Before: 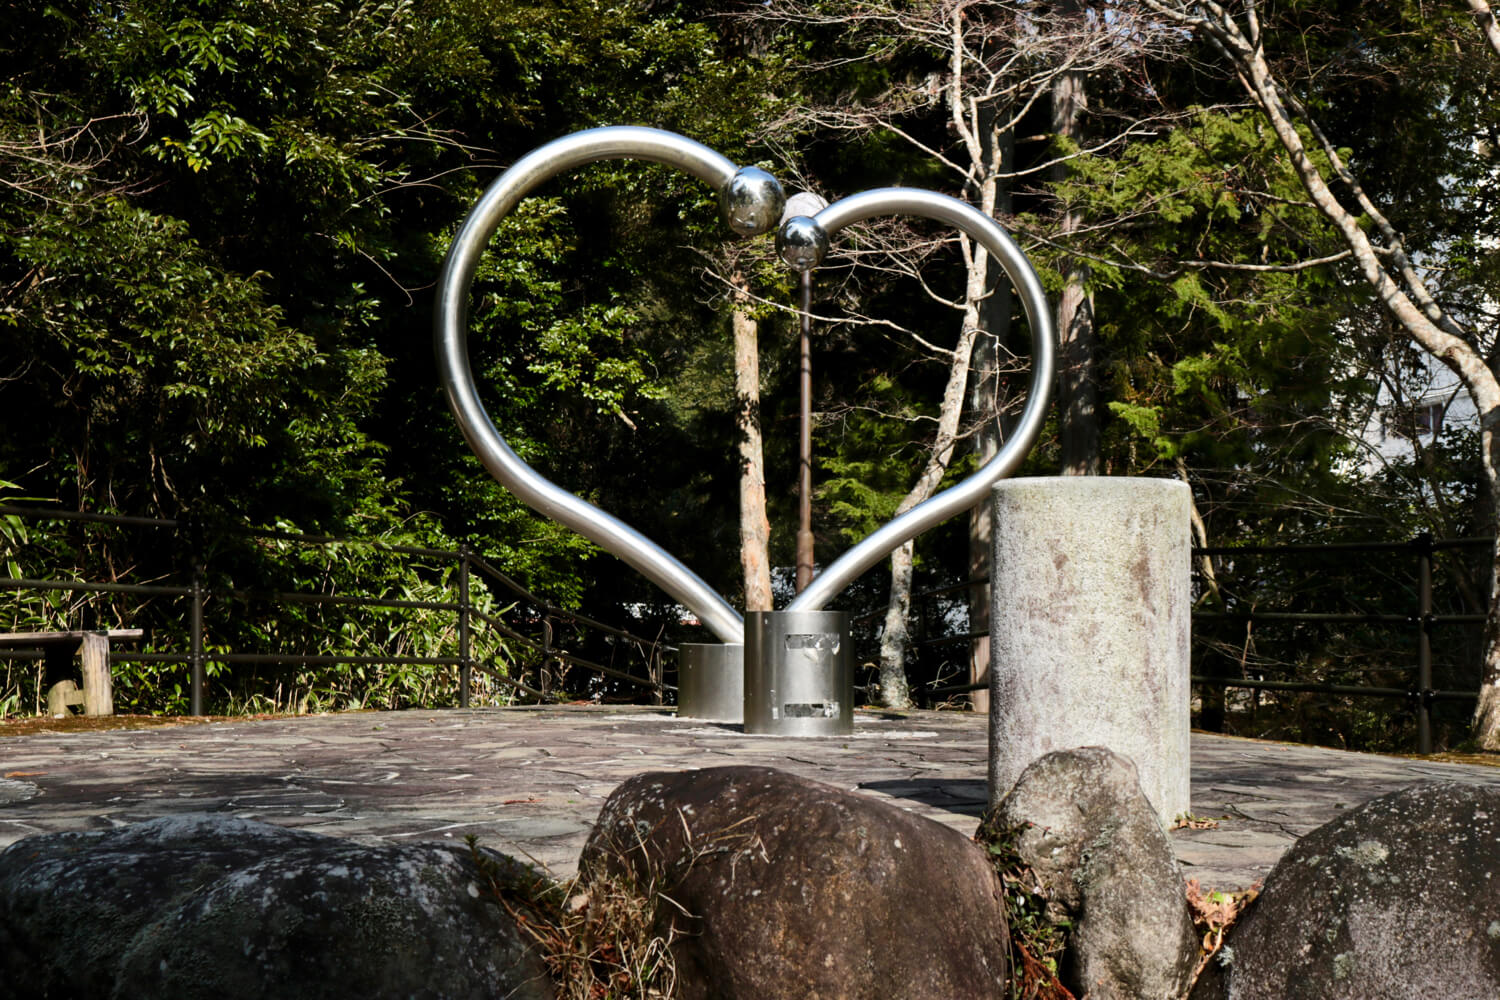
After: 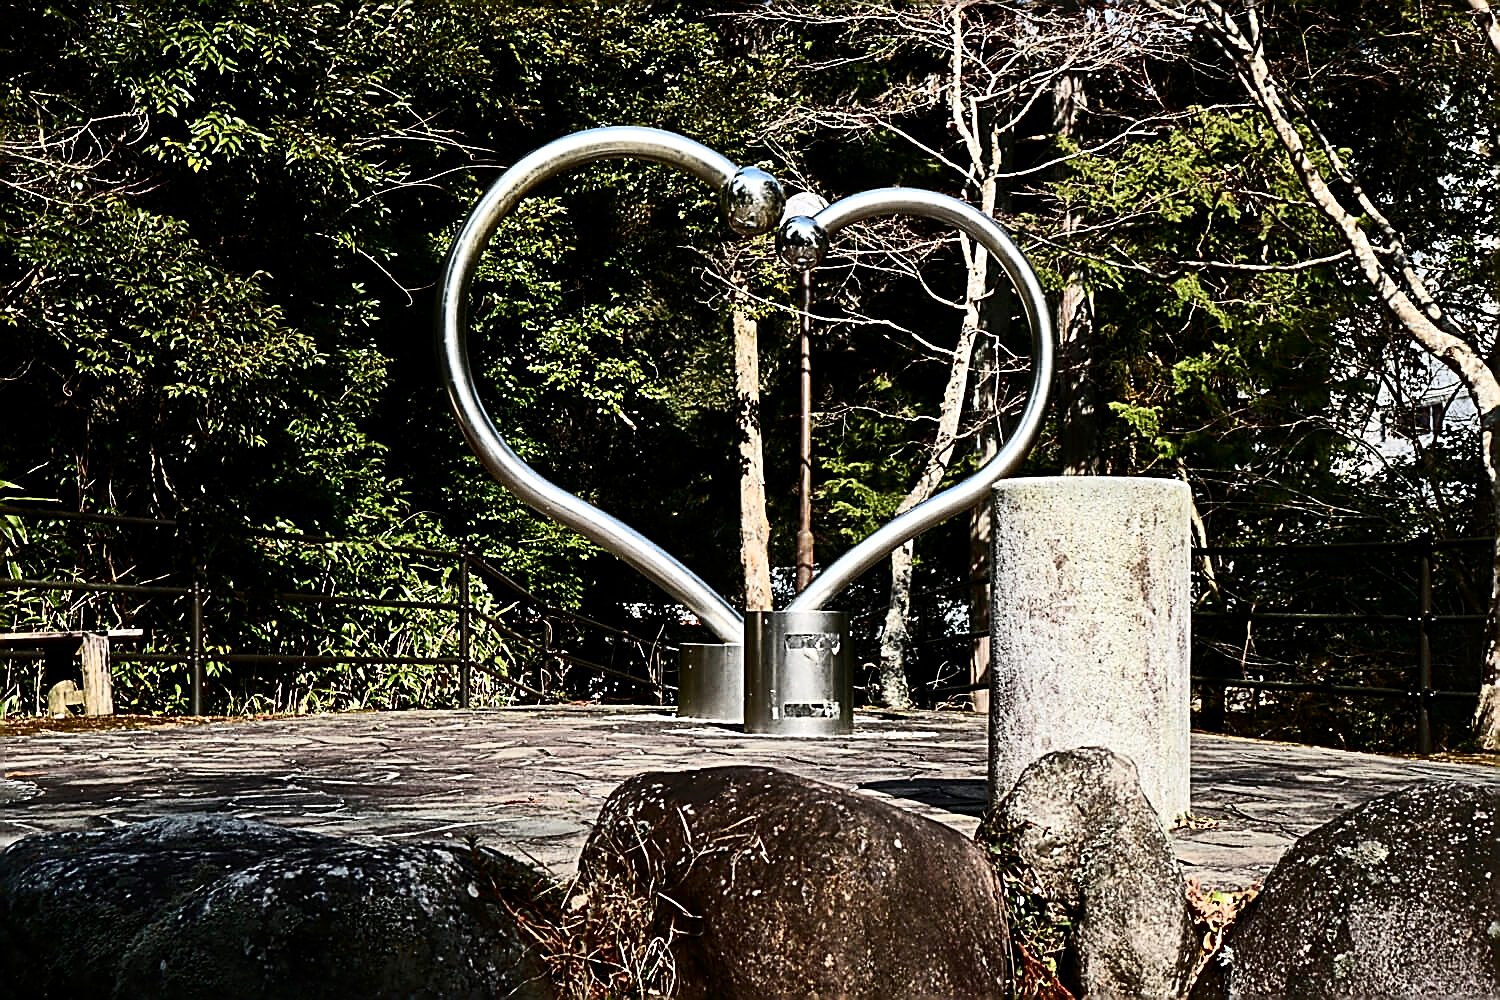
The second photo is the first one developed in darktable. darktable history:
contrast brightness saturation: contrast 0.286
sharpen: amount 1.991
